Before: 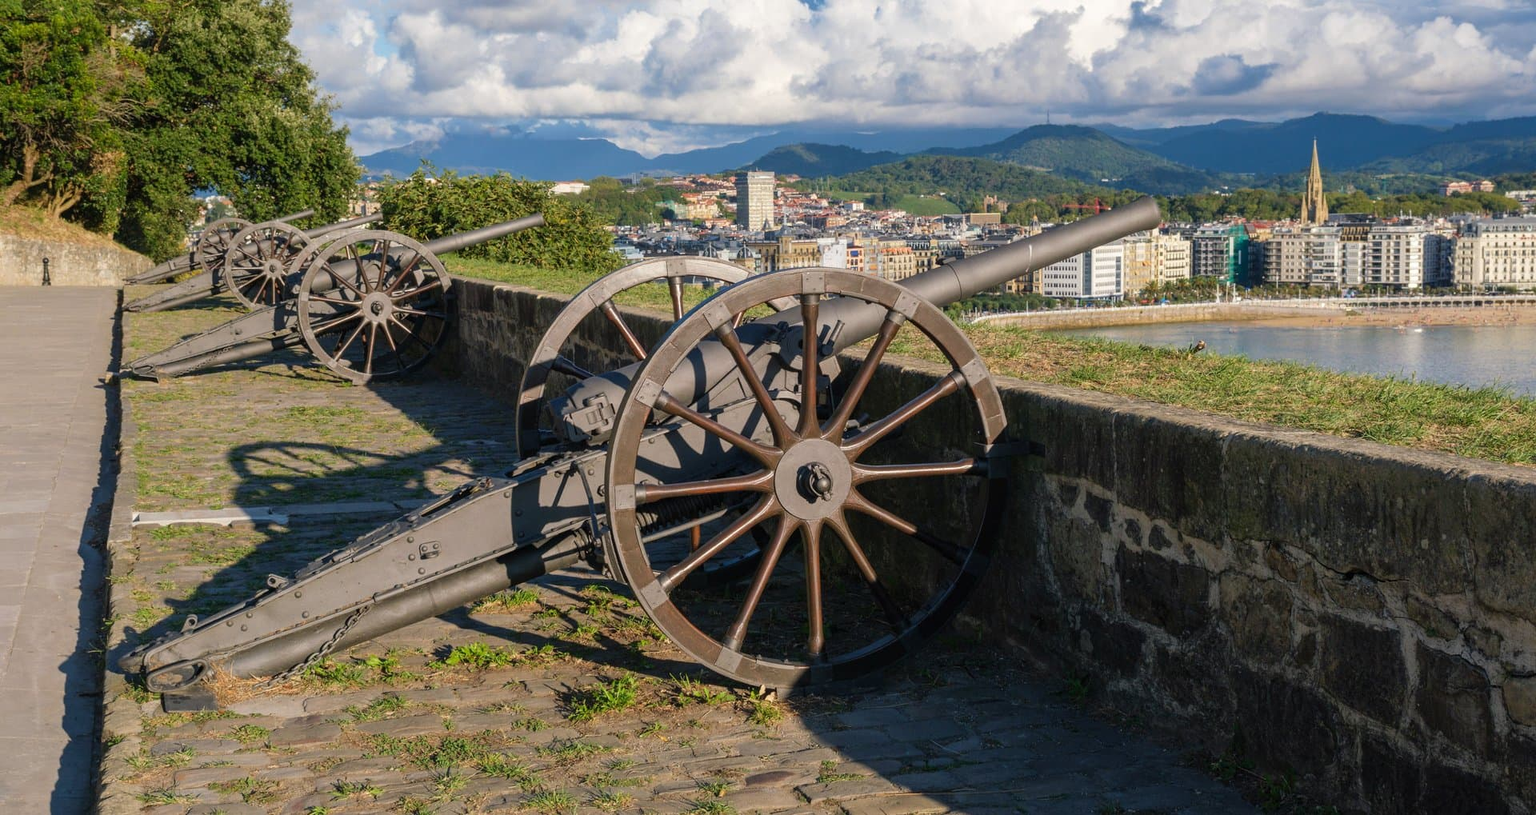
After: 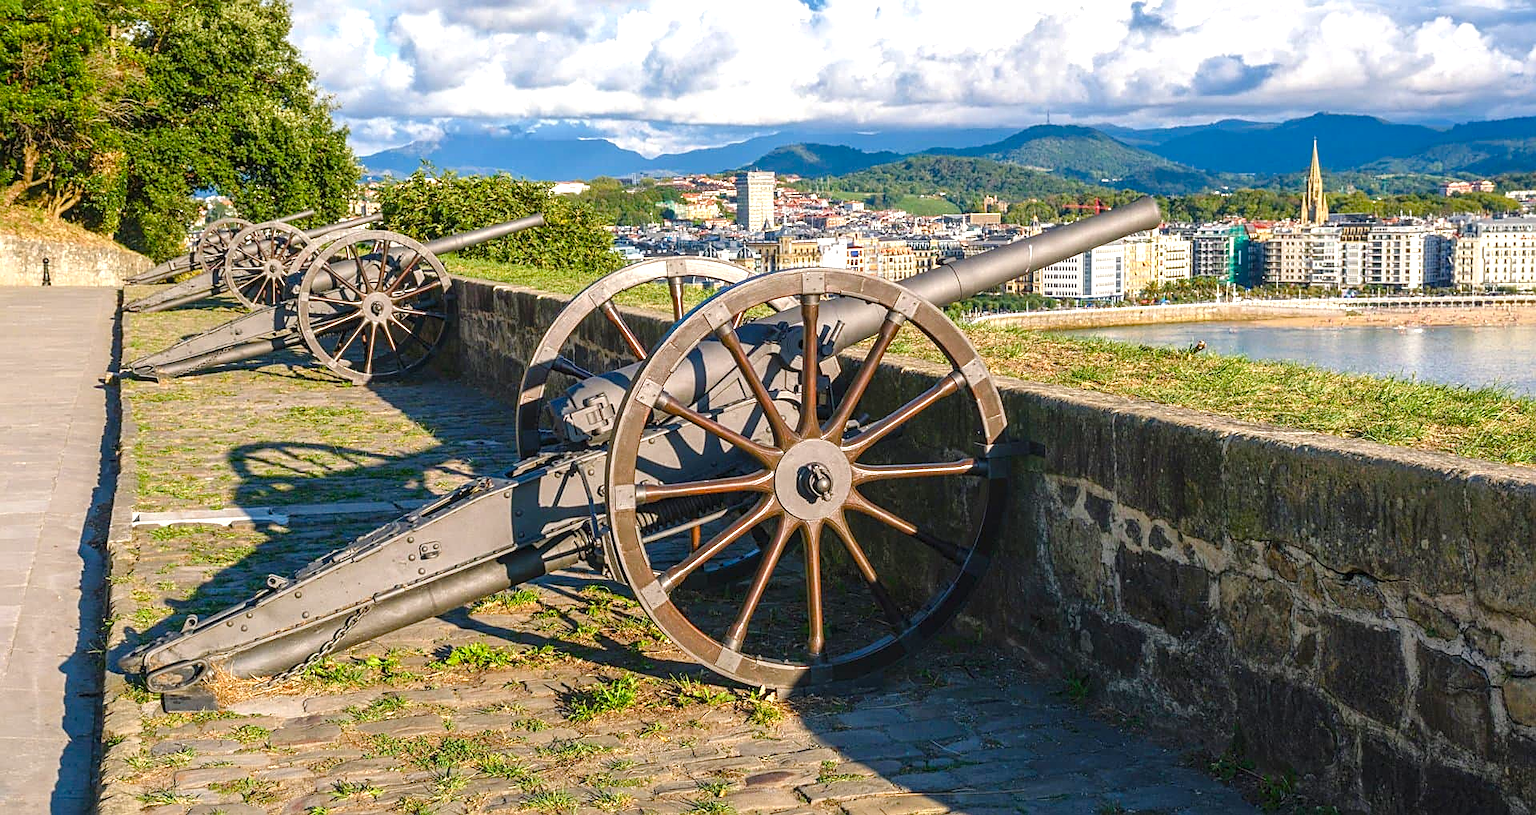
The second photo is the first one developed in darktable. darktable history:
local contrast: on, module defaults
sharpen: on, module defaults
color balance rgb: perceptual saturation grading › global saturation 35%, perceptual saturation grading › highlights -30%, perceptual saturation grading › shadows 35%, perceptual brilliance grading › global brilliance 3%, perceptual brilliance grading › highlights -3%, perceptual brilliance grading › shadows 3%
exposure: black level correction -0.002, exposure 0.708 EV, compensate exposure bias true, compensate highlight preservation false
